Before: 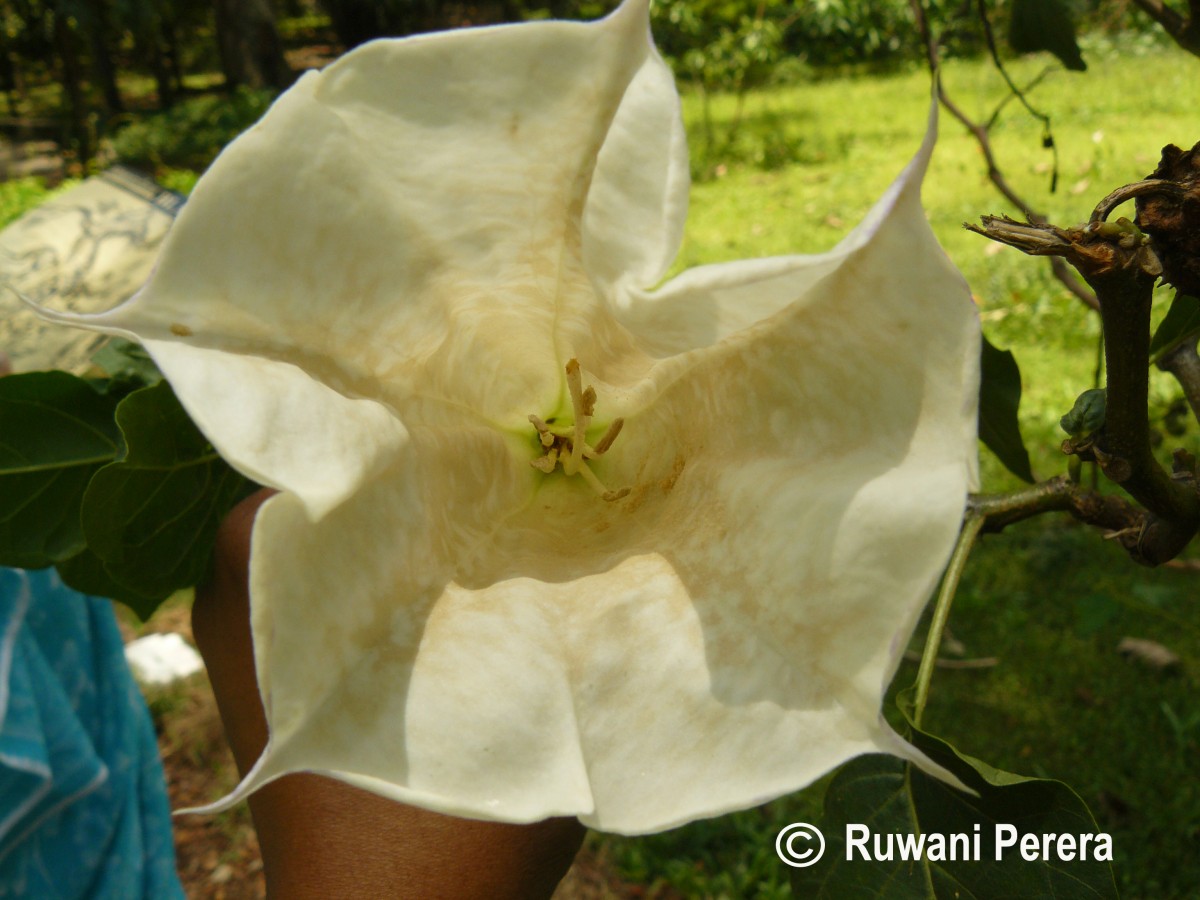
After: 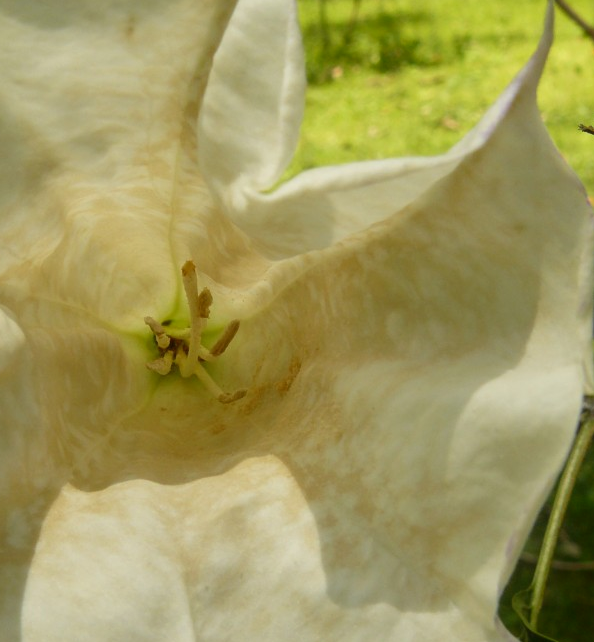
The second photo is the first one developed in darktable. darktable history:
crop: left 32.075%, top 10.976%, right 18.355%, bottom 17.596%
white balance: emerald 1
shadows and highlights: shadows -88.03, highlights -35.45, shadows color adjustment 99.15%, highlights color adjustment 0%, soften with gaussian
